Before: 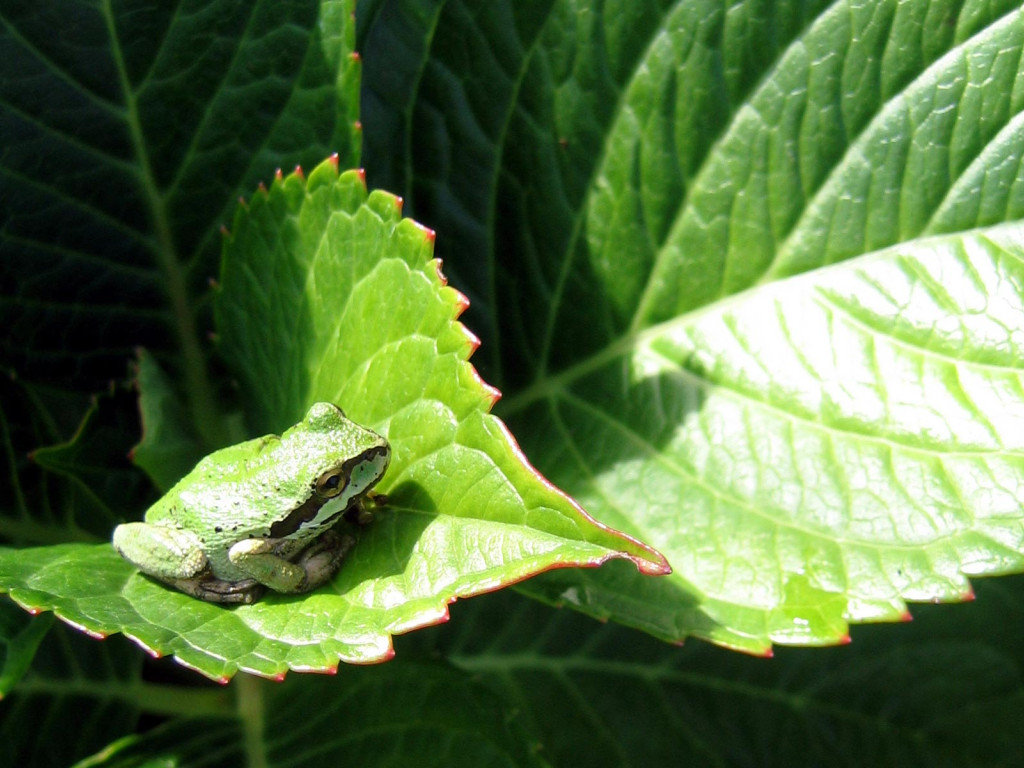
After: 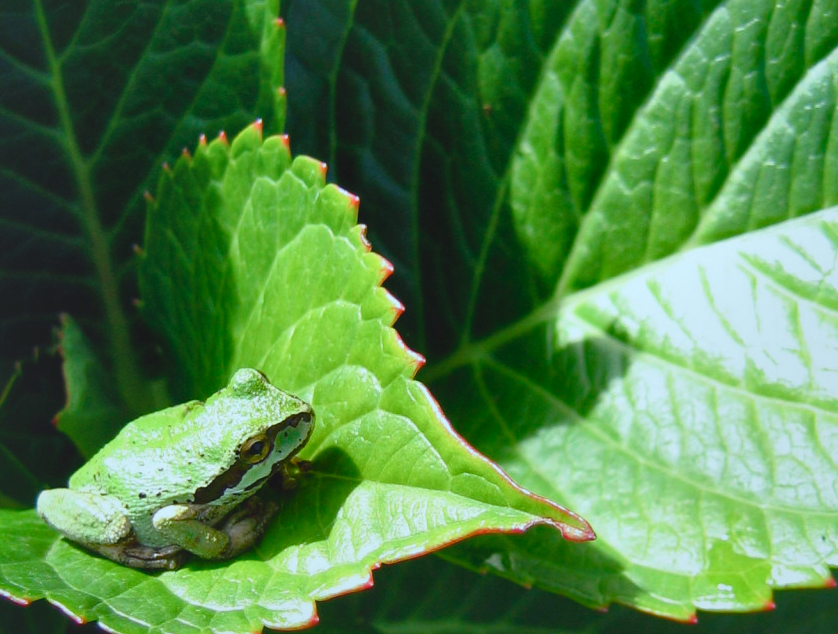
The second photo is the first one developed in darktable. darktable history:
vignetting: fall-off start 116.55%, fall-off radius 58.12%, brightness -0.419, saturation -0.307
local contrast: mode bilateral grid, contrast 71, coarseness 74, detail 180%, midtone range 0.2
crop and rotate: left 7.515%, top 4.448%, right 10.569%, bottom 12.946%
color balance rgb: shadows lift › hue 86.79°, highlights gain › chroma 0.186%, highlights gain › hue 331.87°, perceptual saturation grading › global saturation 20%, perceptual saturation grading › highlights -25.679%, perceptual saturation grading › shadows 24.528%
contrast brightness saturation: contrast -0.285
shadows and highlights: shadows 62.42, white point adjustment 0.499, highlights -34.39, compress 83.99%
color correction: highlights a* -10.13, highlights b* -10.26
